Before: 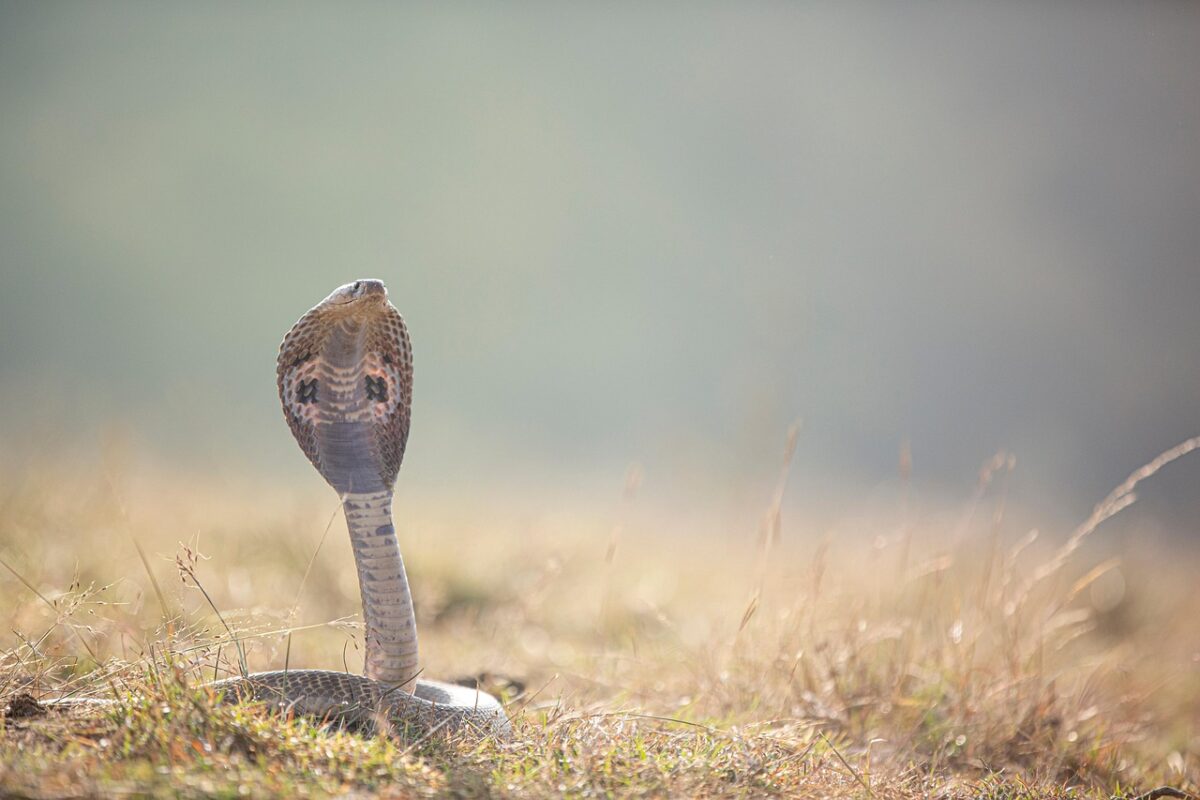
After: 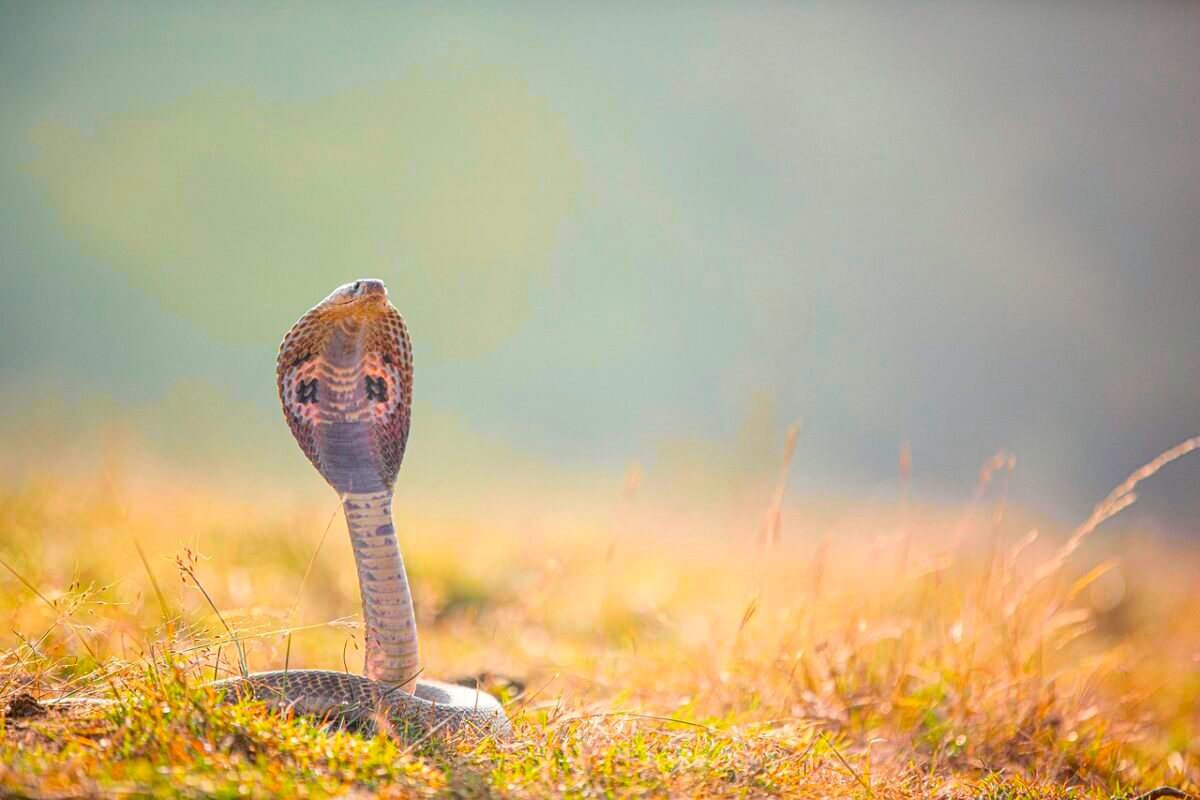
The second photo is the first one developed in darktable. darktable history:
local contrast: highlights 100%, shadows 102%, detail 119%, midtone range 0.2
tone curve: curves: ch0 [(0, 0.003) (0.056, 0.041) (0.211, 0.187) (0.482, 0.519) (0.836, 0.864) (0.997, 0.984)]; ch1 [(0, 0) (0.276, 0.206) (0.393, 0.364) (0.482, 0.471) (0.506, 0.5) (0.523, 0.523) (0.572, 0.604) (0.635, 0.665) (0.695, 0.759) (1, 1)]; ch2 [(0, 0) (0.438, 0.456) (0.473, 0.47) (0.503, 0.503) (0.536, 0.527) (0.562, 0.584) (0.612, 0.61) (0.679, 0.72) (1, 1)], color space Lab, independent channels, preserve colors none
color balance rgb: highlights gain › chroma 1.091%, highlights gain › hue 60.15°, global offset › luminance 0.275%, global offset › hue 172.38°, linear chroma grading › shadows 10.553%, linear chroma grading › highlights 8.995%, linear chroma grading › global chroma 15.639%, linear chroma grading › mid-tones 14.696%, perceptual saturation grading › global saturation 30.69%, global vibrance 20%
